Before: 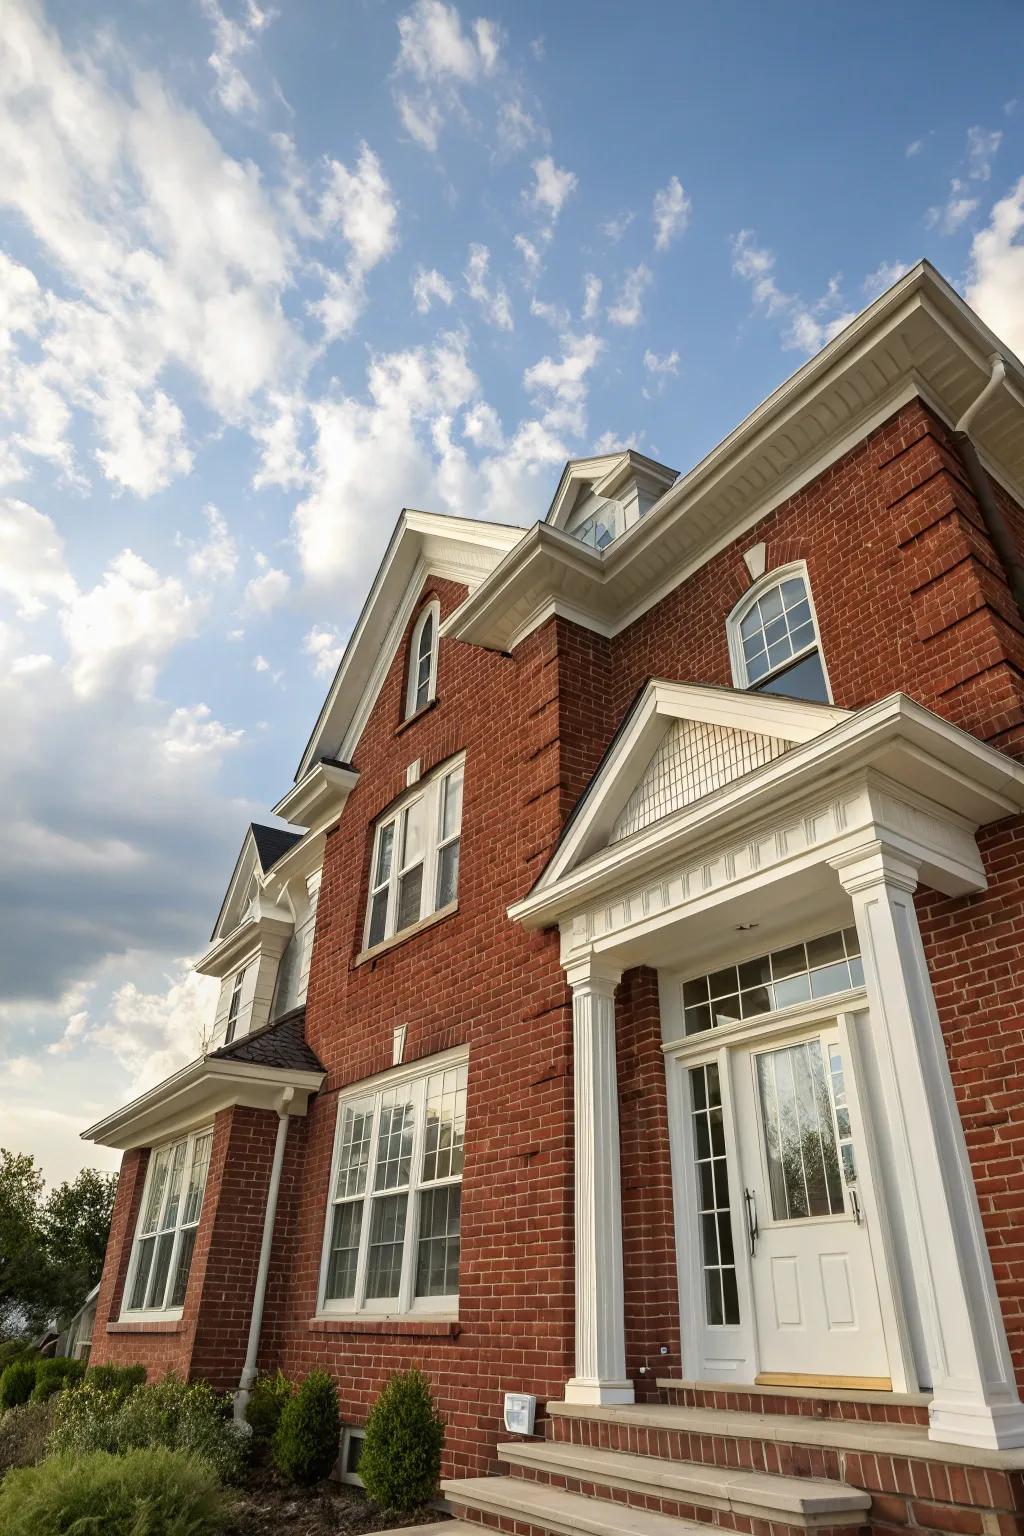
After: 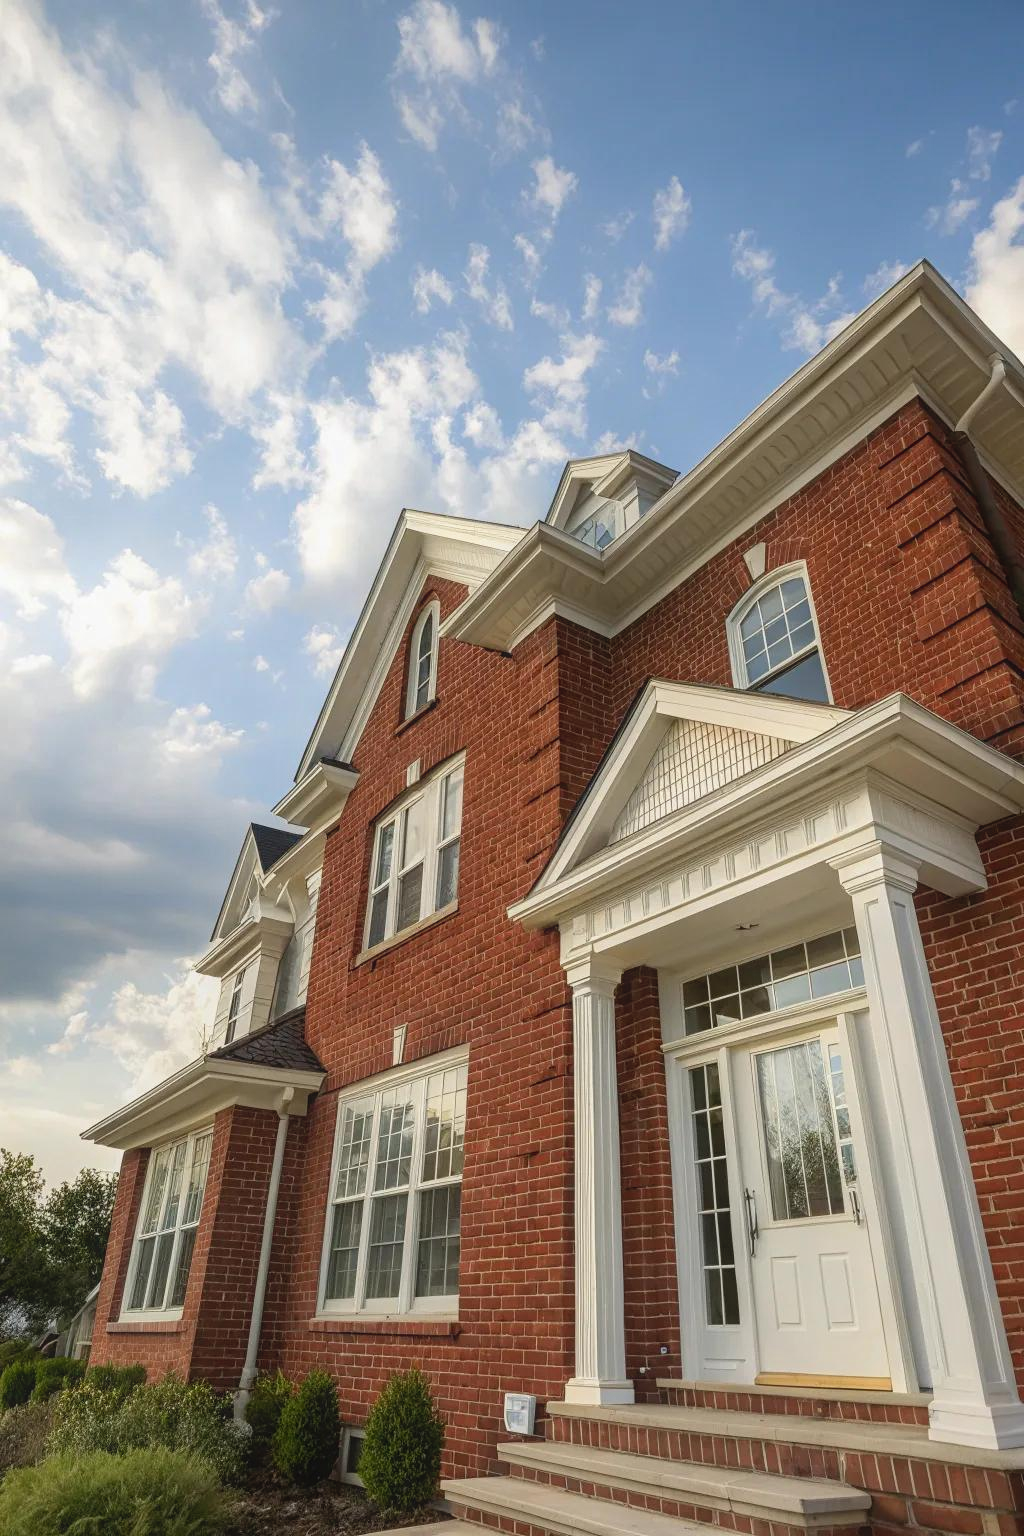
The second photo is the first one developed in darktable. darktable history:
local contrast: detail 110%
contrast equalizer: y [[0.5, 0.486, 0.447, 0.446, 0.489, 0.5], [0.5 ×6], [0.5 ×6], [0 ×6], [0 ×6]]
